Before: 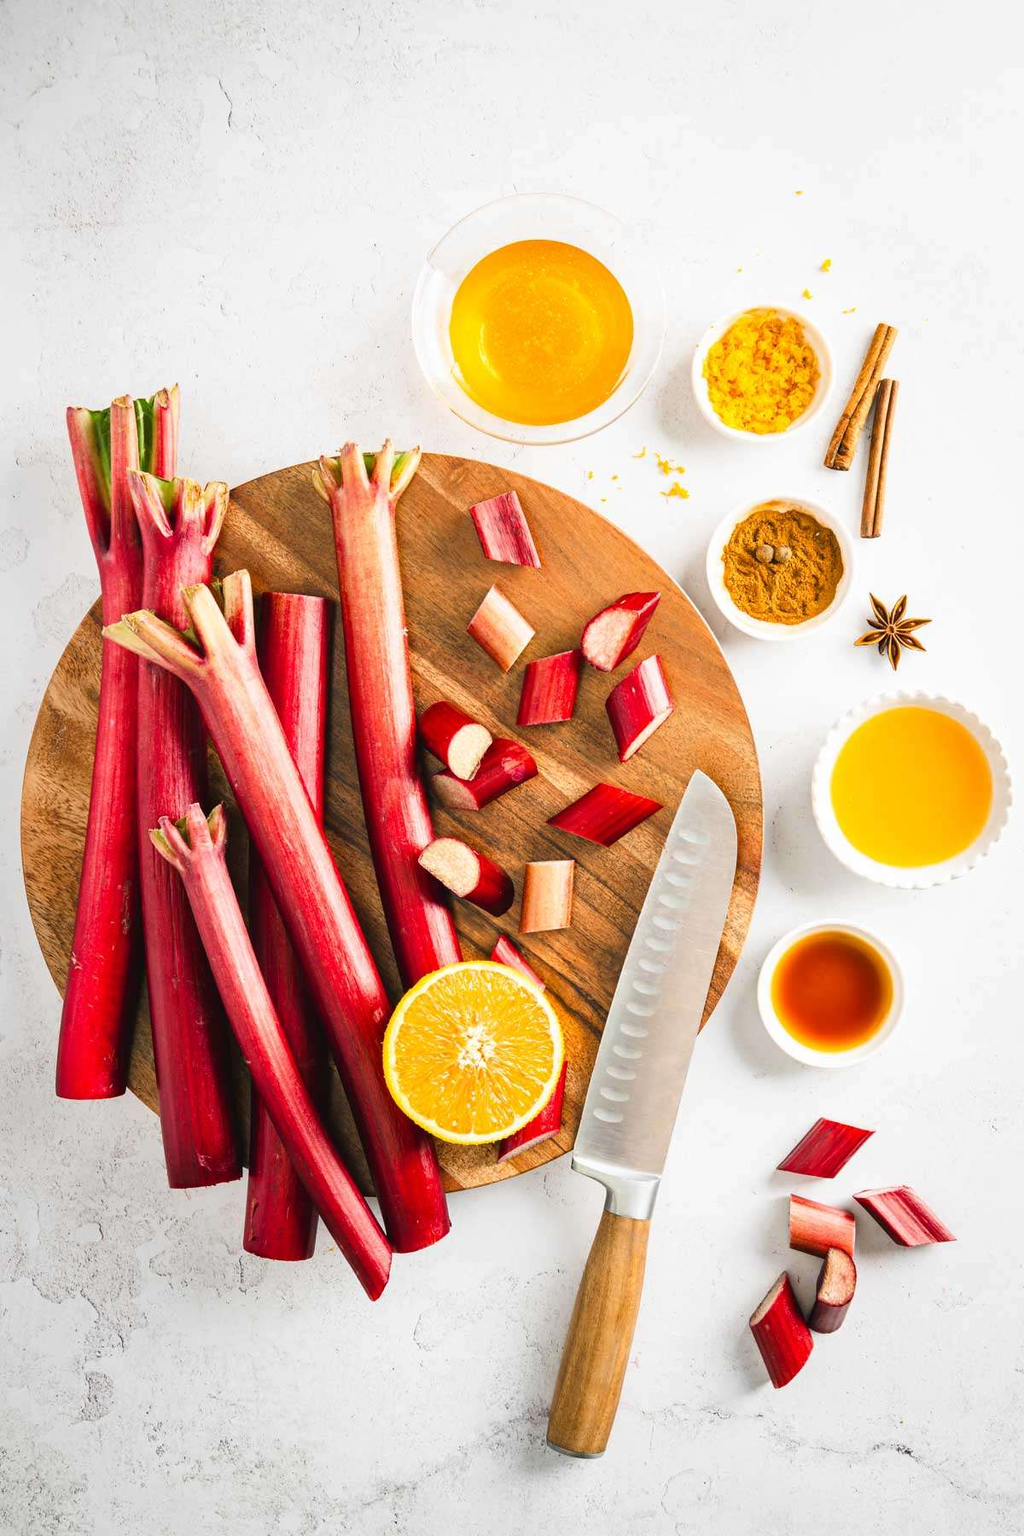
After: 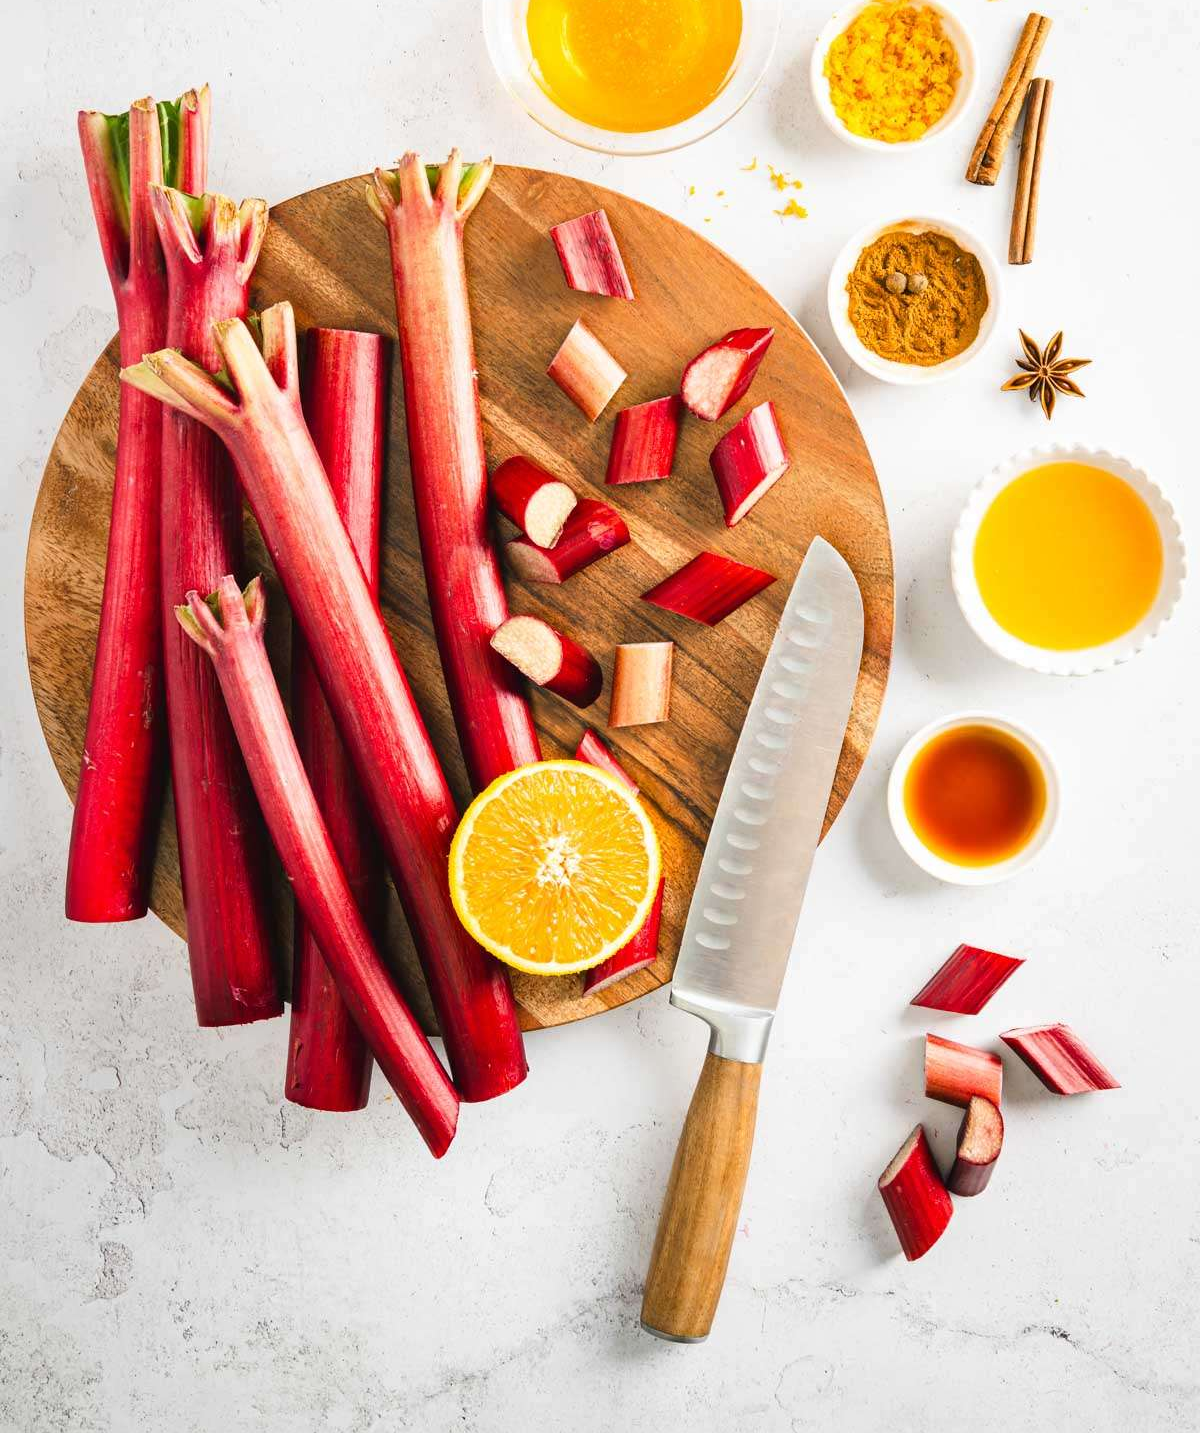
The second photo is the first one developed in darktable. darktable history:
crop and rotate: top 20.34%
